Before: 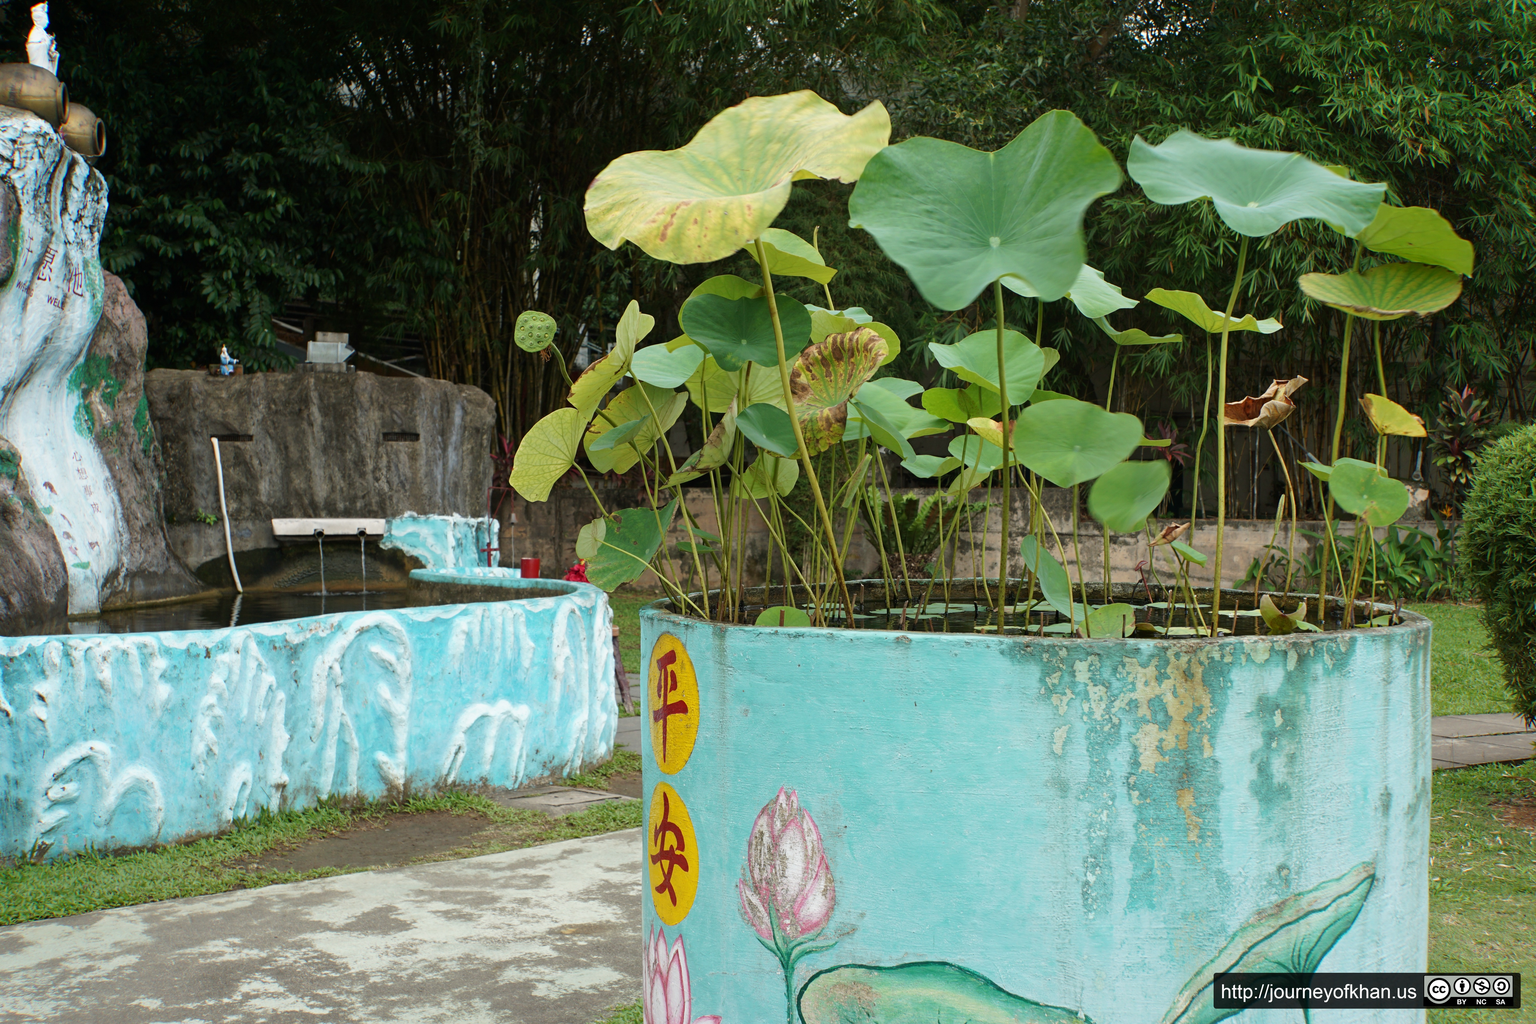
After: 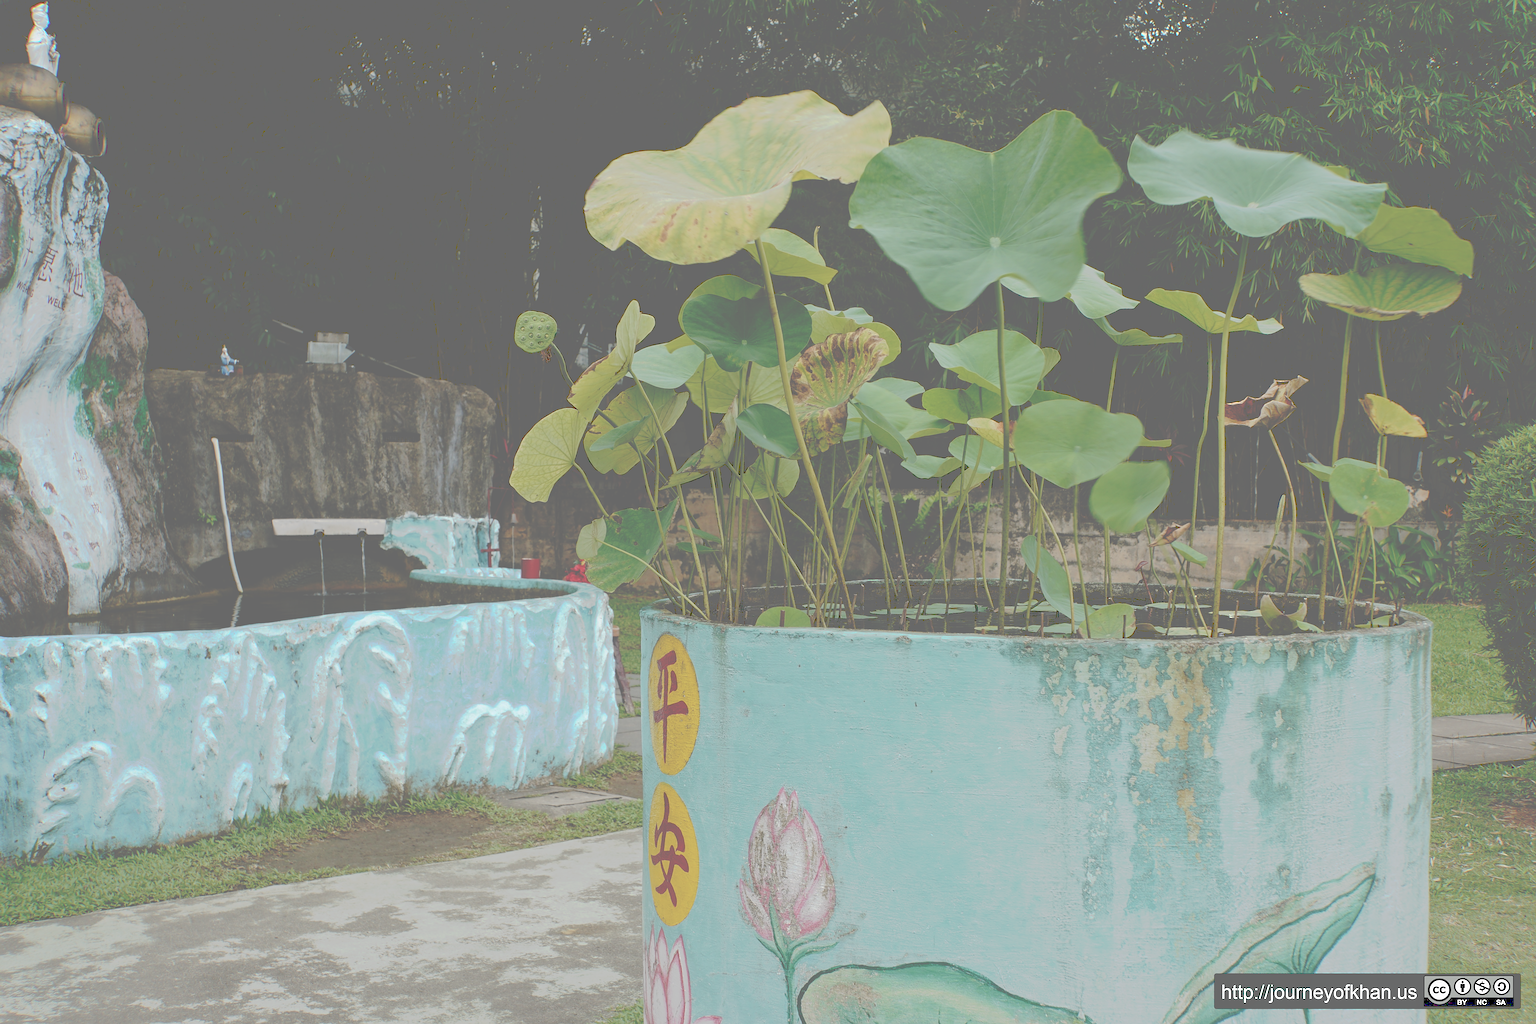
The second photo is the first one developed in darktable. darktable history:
sharpen: on, module defaults
tone curve: curves: ch0 [(0, 0) (0.003, 0.439) (0.011, 0.439) (0.025, 0.439) (0.044, 0.439) (0.069, 0.439) (0.1, 0.439) (0.136, 0.44) (0.177, 0.444) (0.224, 0.45) (0.277, 0.462) (0.335, 0.487) (0.399, 0.528) (0.468, 0.577) (0.543, 0.621) (0.623, 0.669) (0.709, 0.715) (0.801, 0.764) (0.898, 0.804) (1, 1)], preserve colors none
